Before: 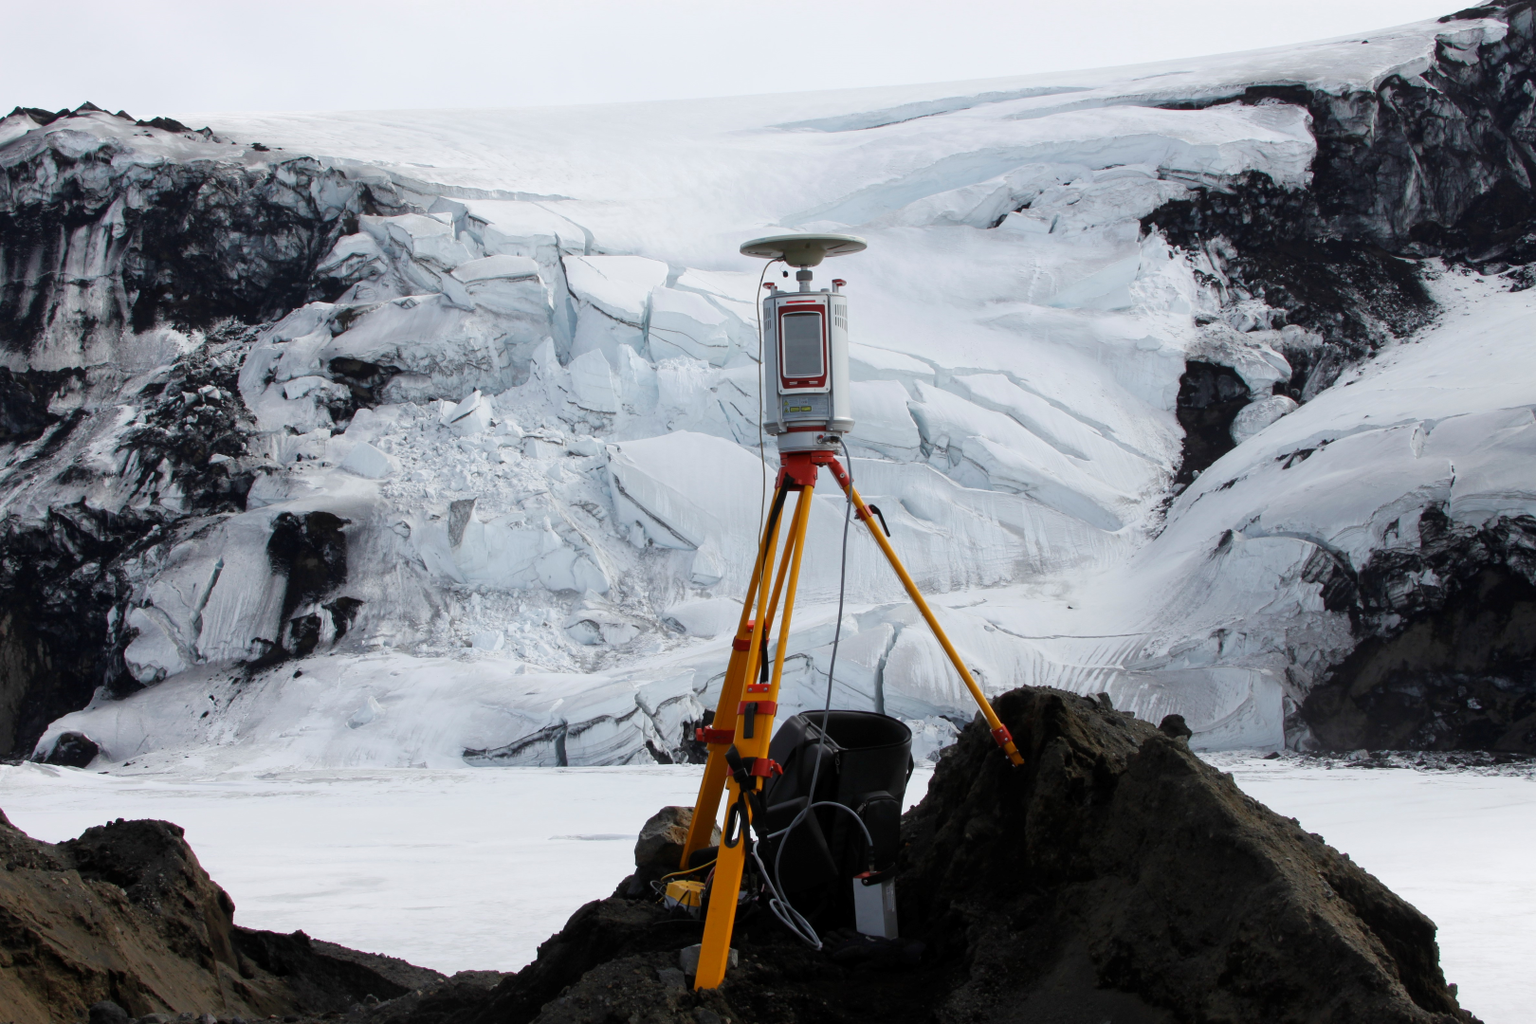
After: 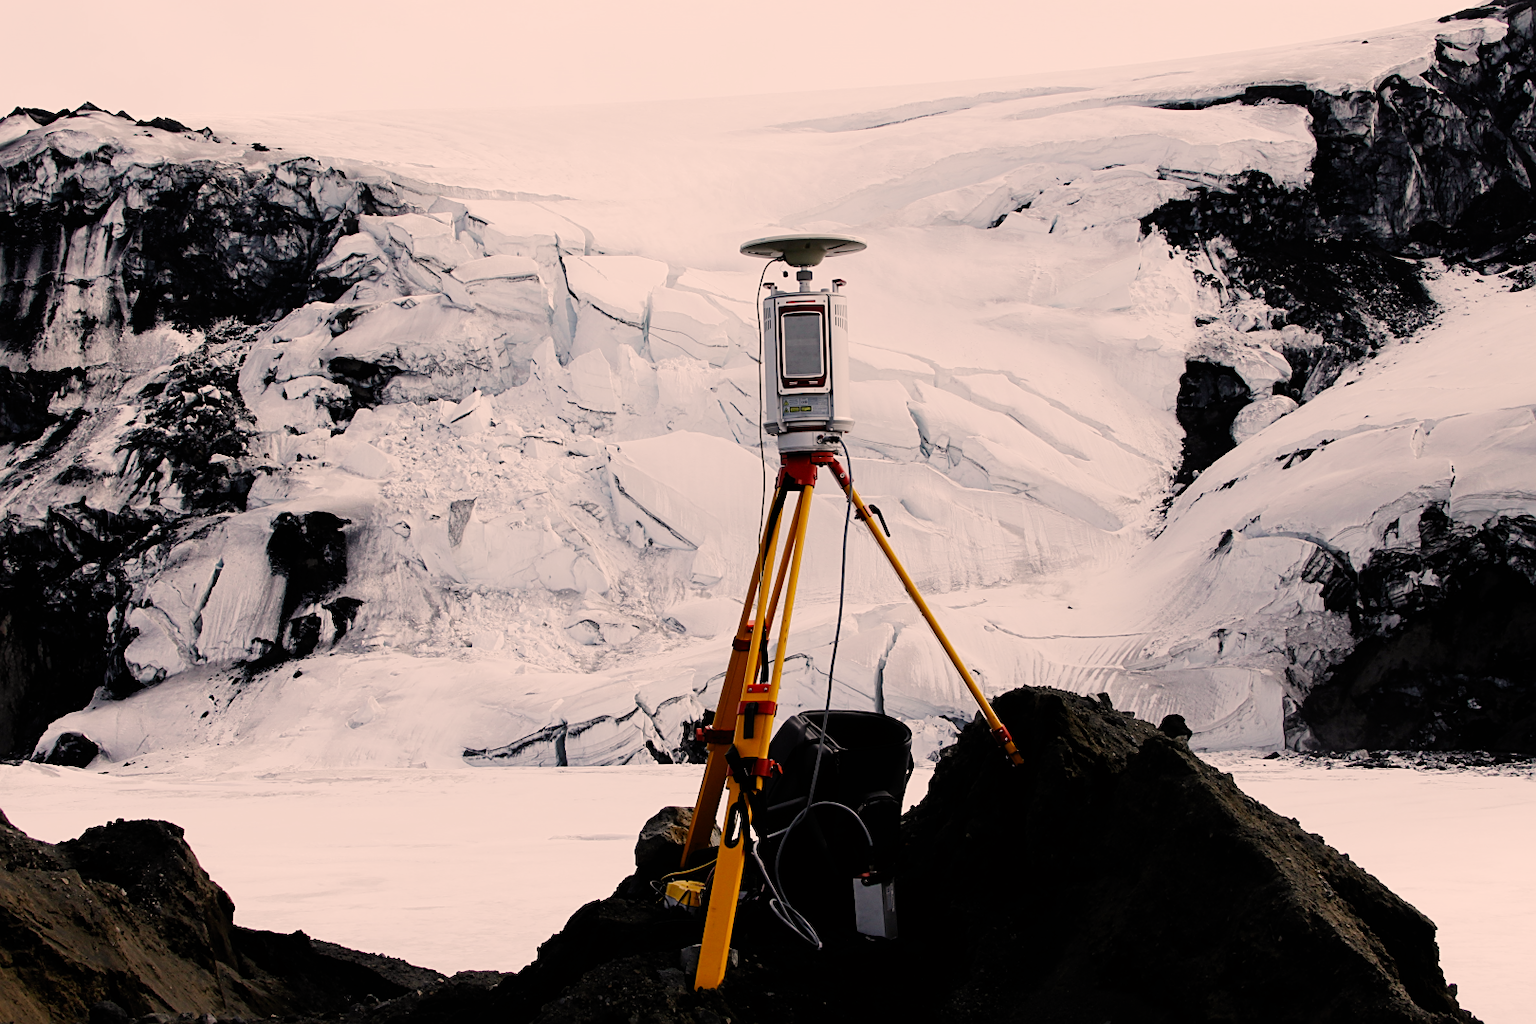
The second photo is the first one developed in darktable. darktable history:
tone equalizer: -8 EV -0.71 EV, -7 EV -0.72 EV, -6 EV -0.578 EV, -5 EV -0.417 EV, -3 EV 0.405 EV, -2 EV 0.6 EV, -1 EV 0.687 EV, +0 EV 0.77 EV, edges refinement/feathering 500, mask exposure compensation -1.57 EV, preserve details no
sharpen: on, module defaults
color correction: highlights a* 11.32, highlights b* 12.13
filmic rgb: black relative exposure -7.65 EV, white relative exposure 4.56 EV, hardness 3.61, preserve chrominance no, color science v5 (2021)
